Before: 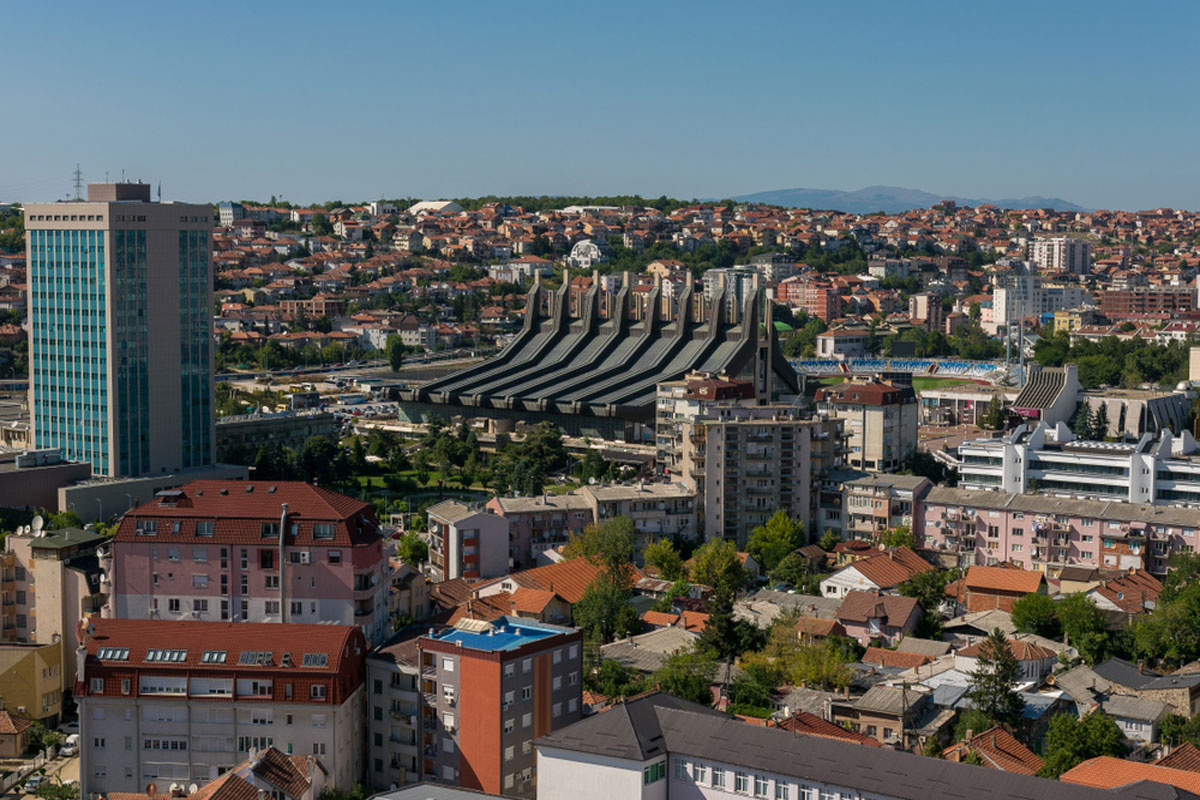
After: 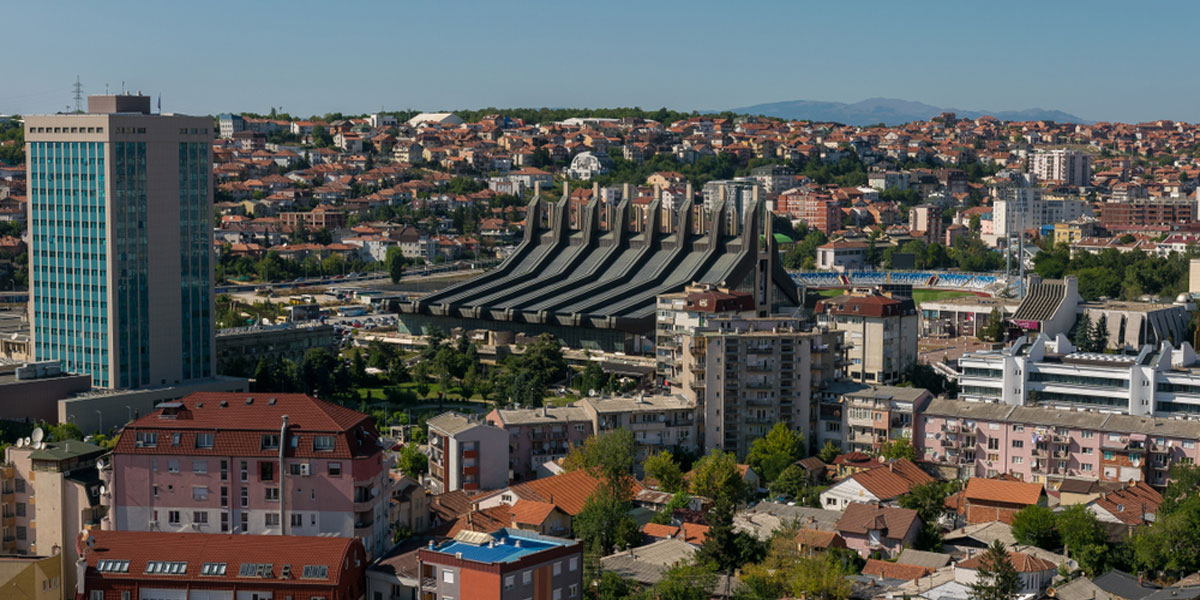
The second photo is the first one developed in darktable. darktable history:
crop: top 11.041%, bottom 13.953%
